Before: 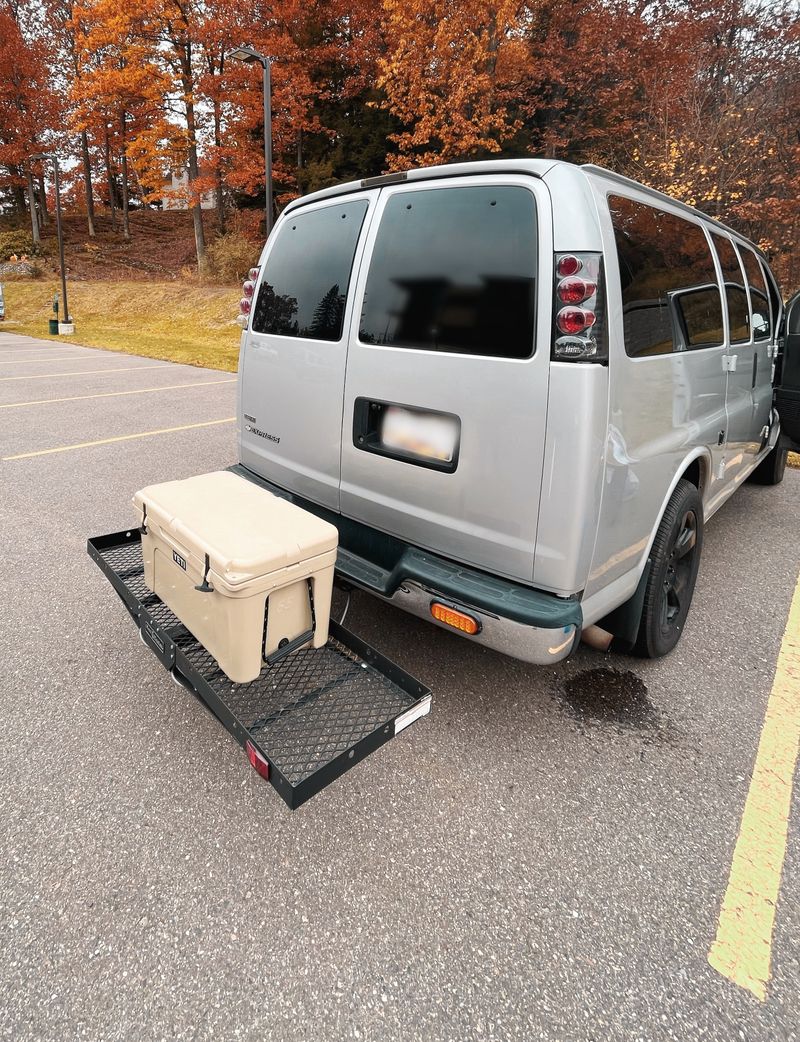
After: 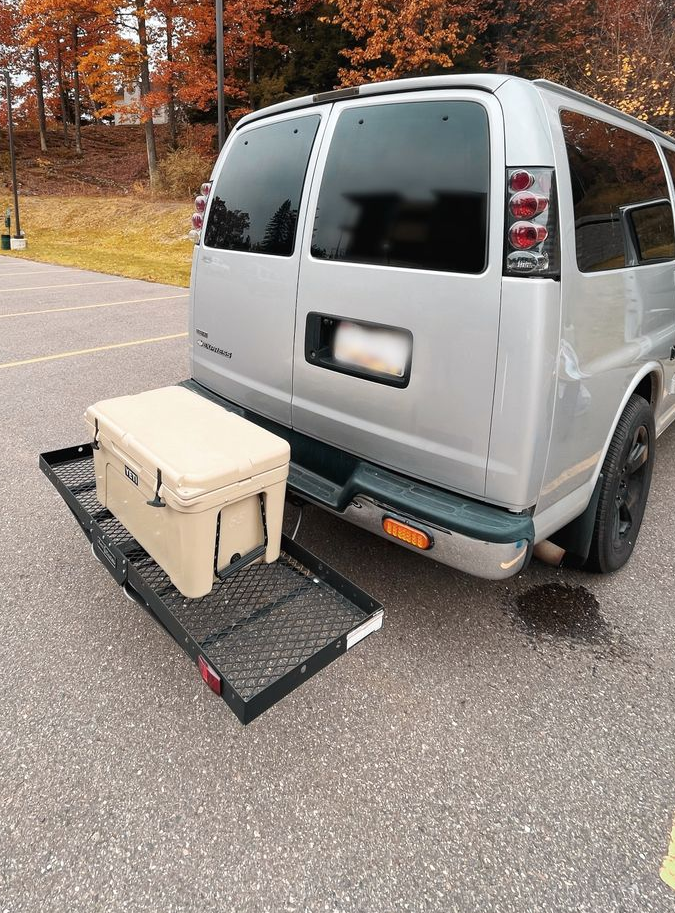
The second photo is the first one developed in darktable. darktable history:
crop: left 6.094%, top 8.246%, right 9.528%, bottom 4.091%
